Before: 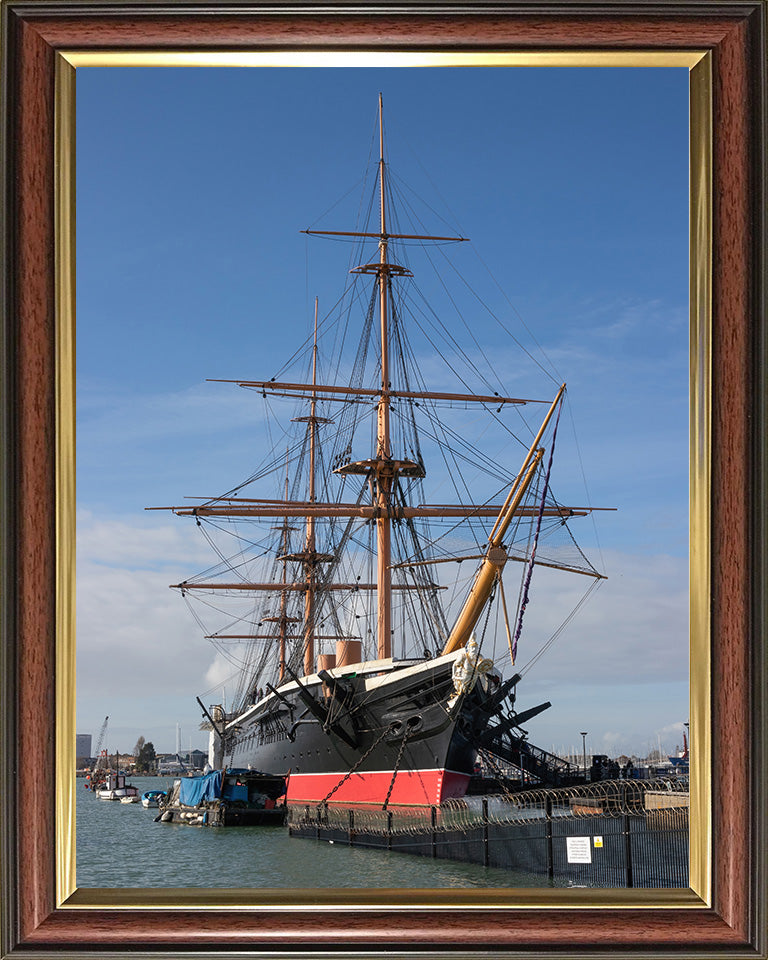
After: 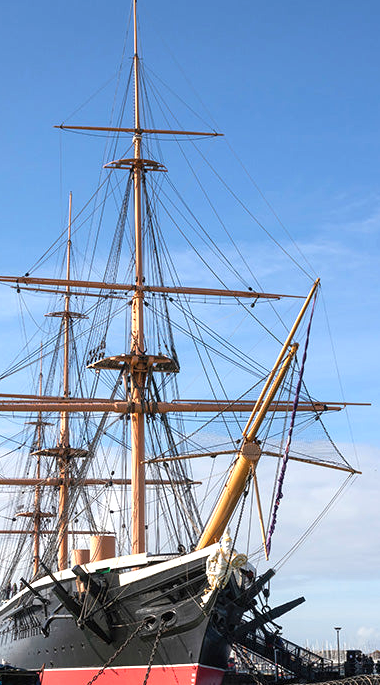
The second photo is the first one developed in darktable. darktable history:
exposure: exposure 0.785 EV, compensate highlight preservation false
crop: left 32.075%, top 10.976%, right 18.355%, bottom 17.596%
